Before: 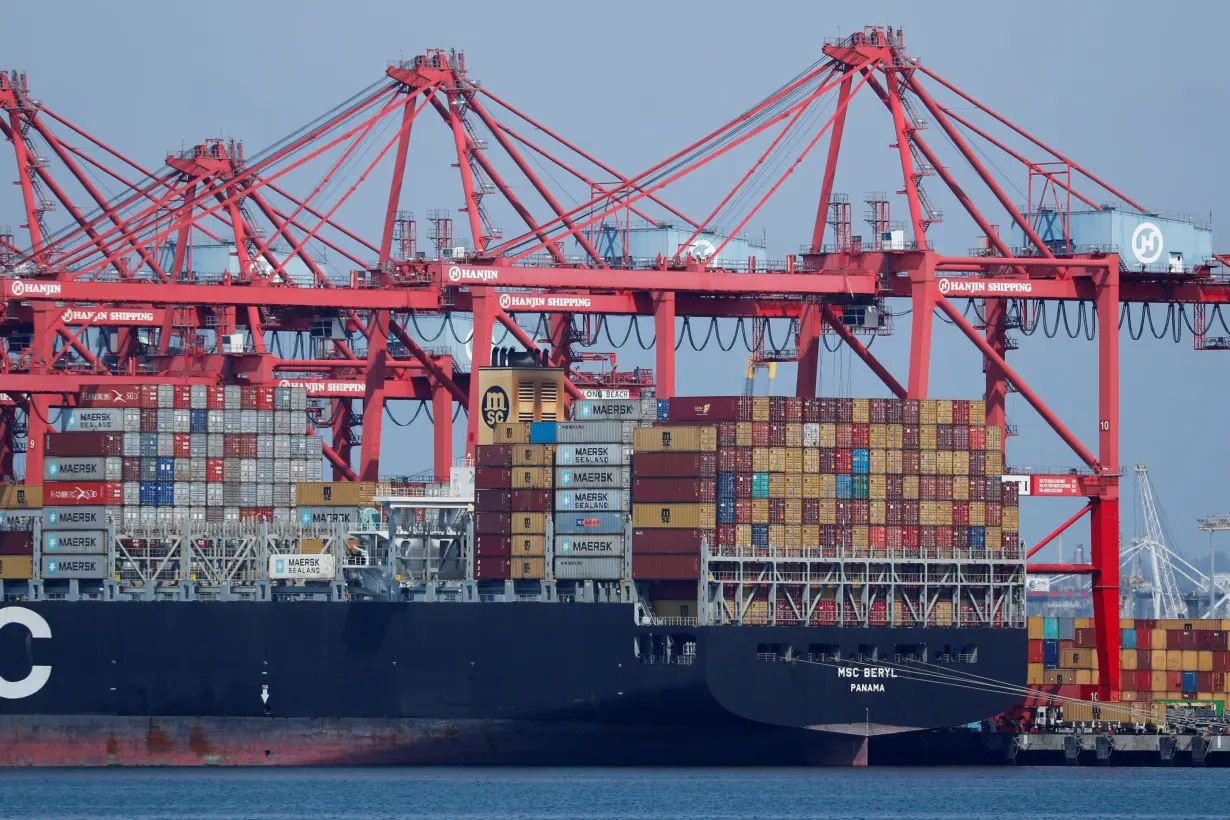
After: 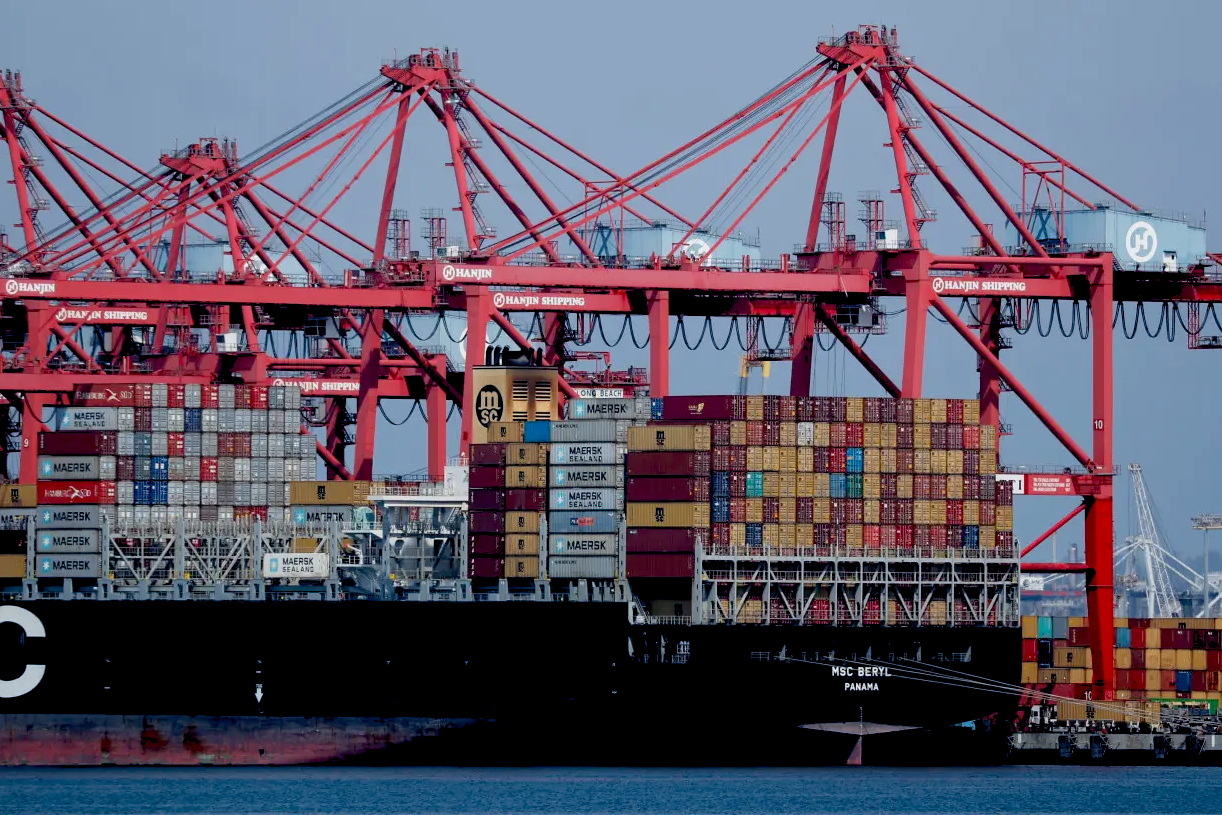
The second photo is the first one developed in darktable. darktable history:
crop and rotate: left 0.614%, top 0.179%, bottom 0.309%
exposure: black level correction 0.029, exposure -0.073 EV, compensate highlight preservation false
levels: levels [0, 0.51, 1]
